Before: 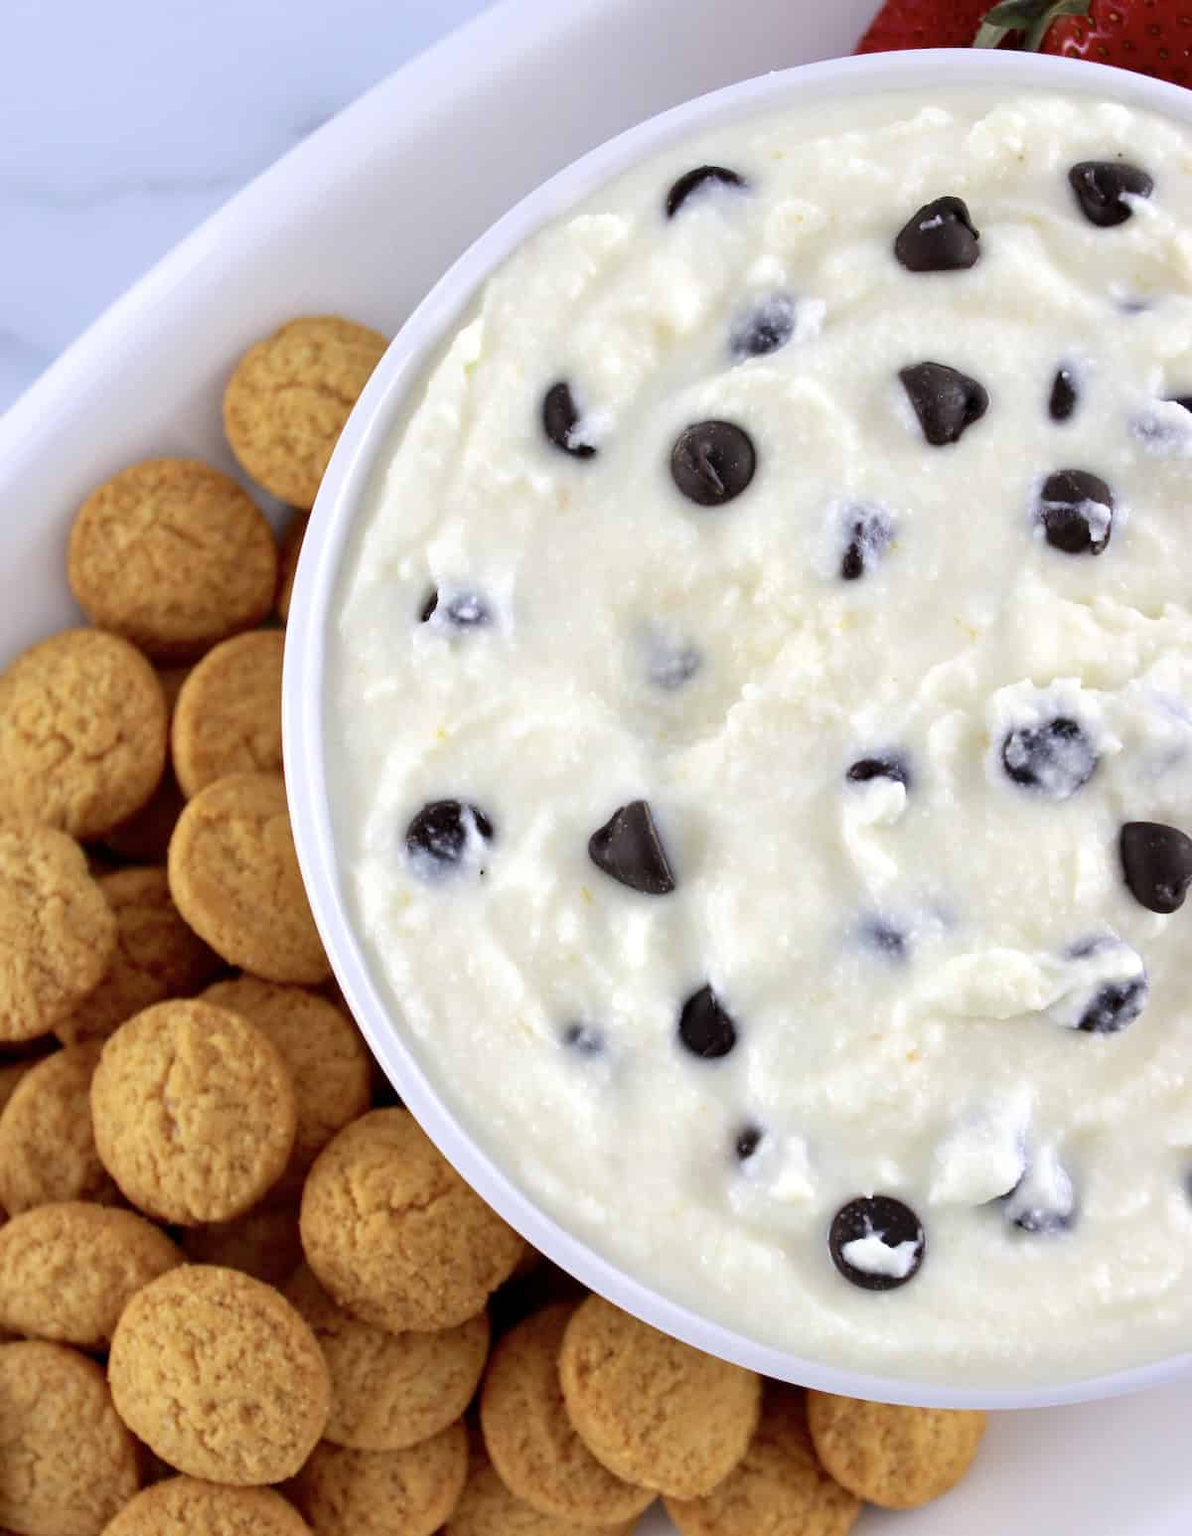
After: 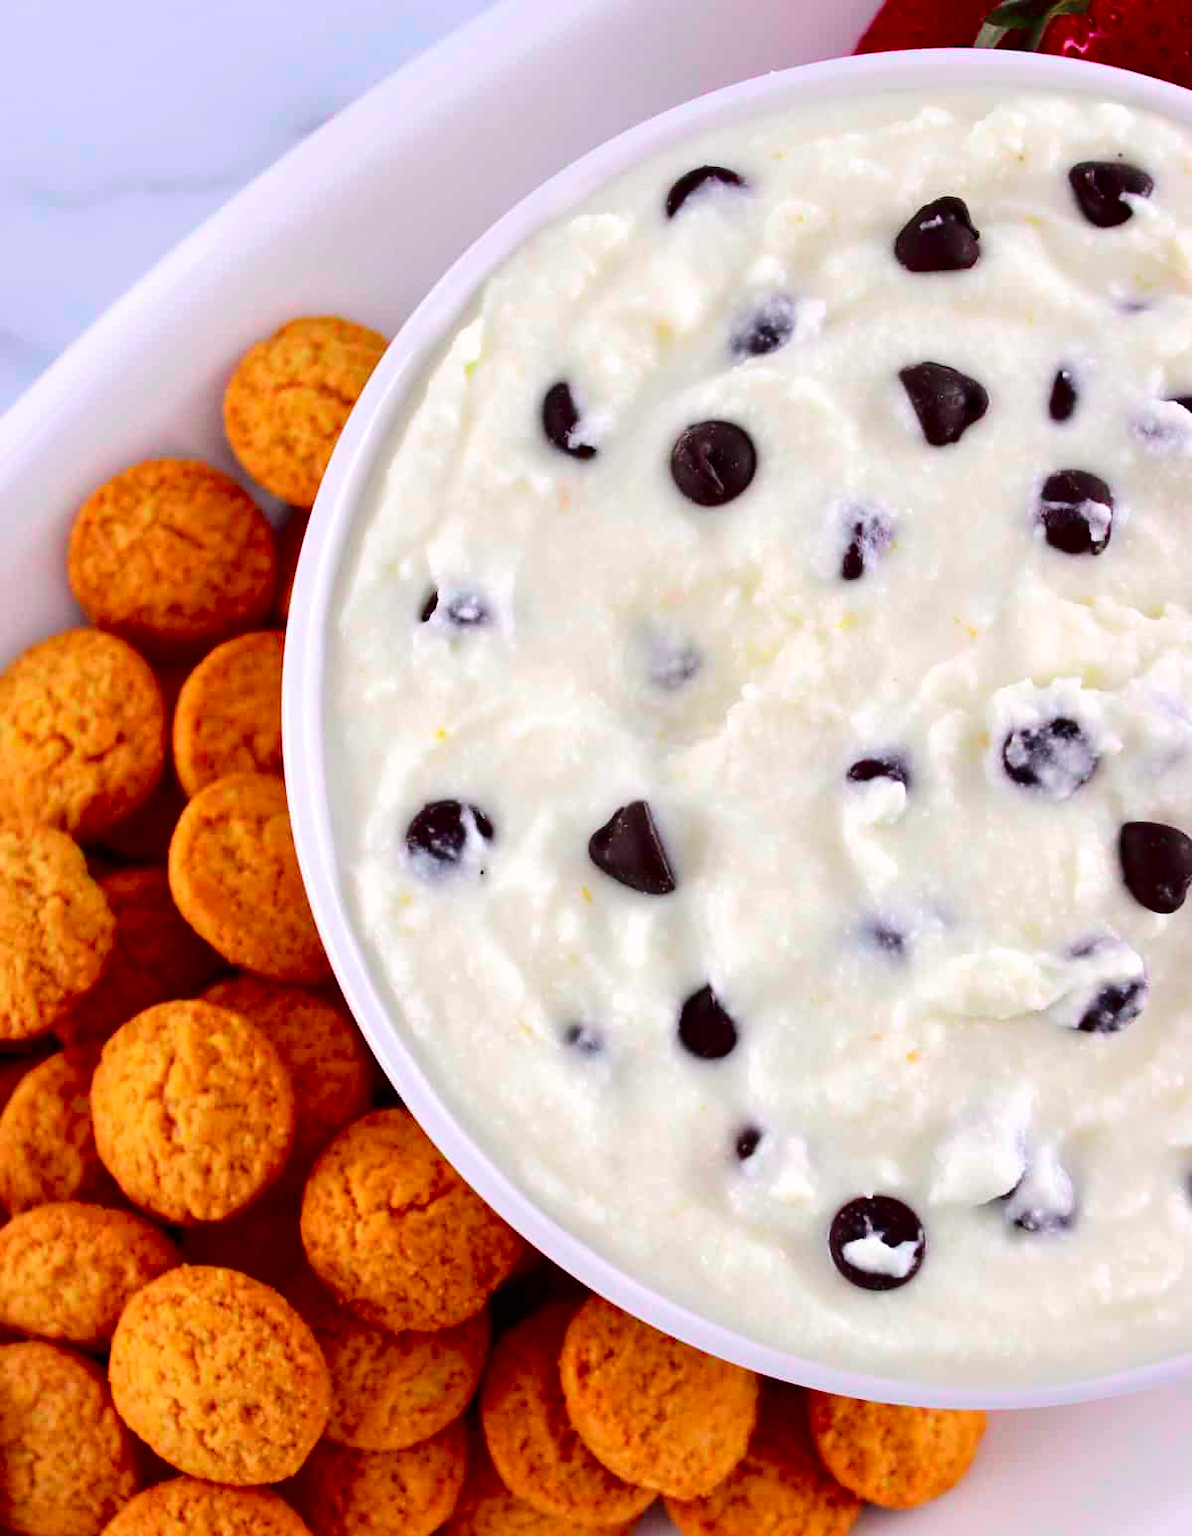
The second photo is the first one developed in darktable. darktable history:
tone curve: curves: ch0 [(0, 0) (0.106, 0.026) (0.275, 0.155) (0.392, 0.314) (0.513, 0.481) (0.657, 0.667) (1, 1)]; ch1 [(0, 0) (0.5, 0.511) (0.536, 0.579) (0.587, 0.69) (1, 1)]; ch2 [(0, 0) (0.5, 0.5) (0.55, 0.552) (0.625, 0.699) (1, 1)], color space Lab, independent channels, preserve colors none
tone equalizer: on, module defaults
